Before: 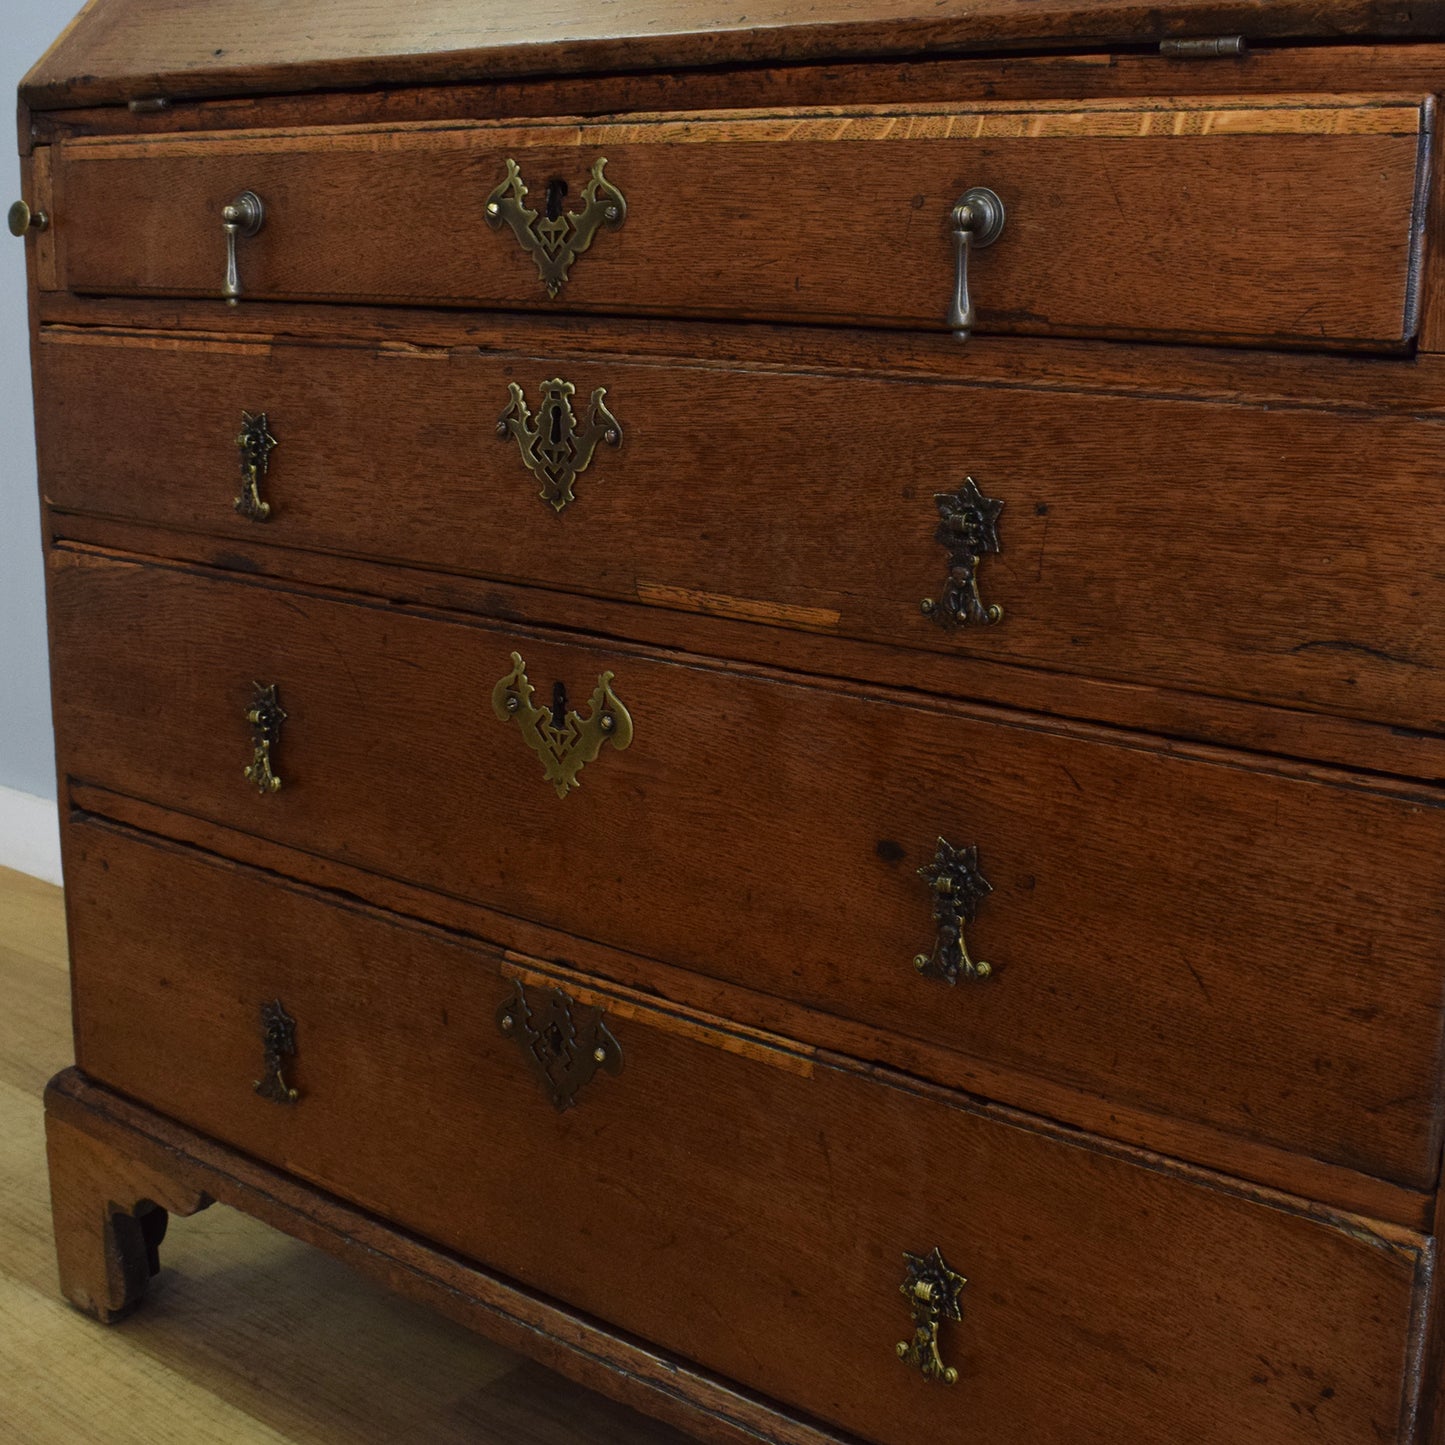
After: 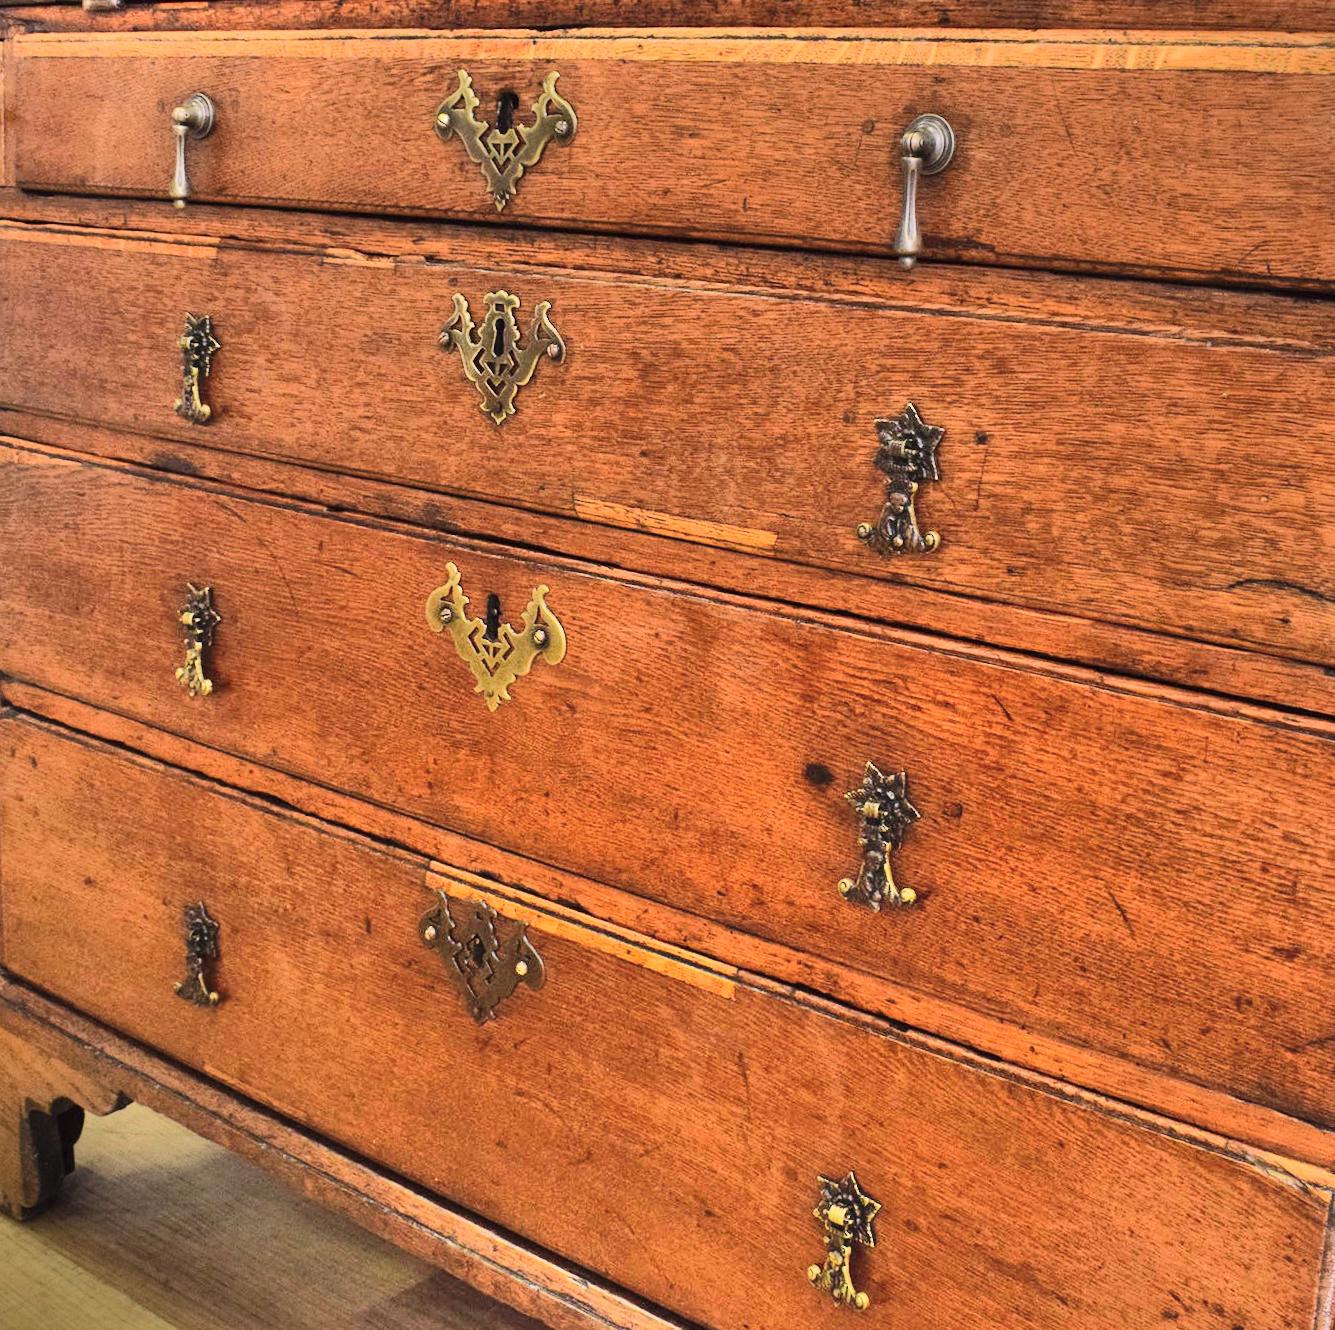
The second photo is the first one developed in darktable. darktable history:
shadows and highlights: radius 124.37, shadows 98.42, white point adjustment -2.98, highlights -98.48, soften with gaussian
color correction: highlights a* 5.72, highlights b* 4.74
levels: mode automatic, levels [0.016, 0.5, 0.996]
crop and rotate: angle -1.94°, left 3.162%, top 4.255%, right 1.355%, bottom 0.633%
